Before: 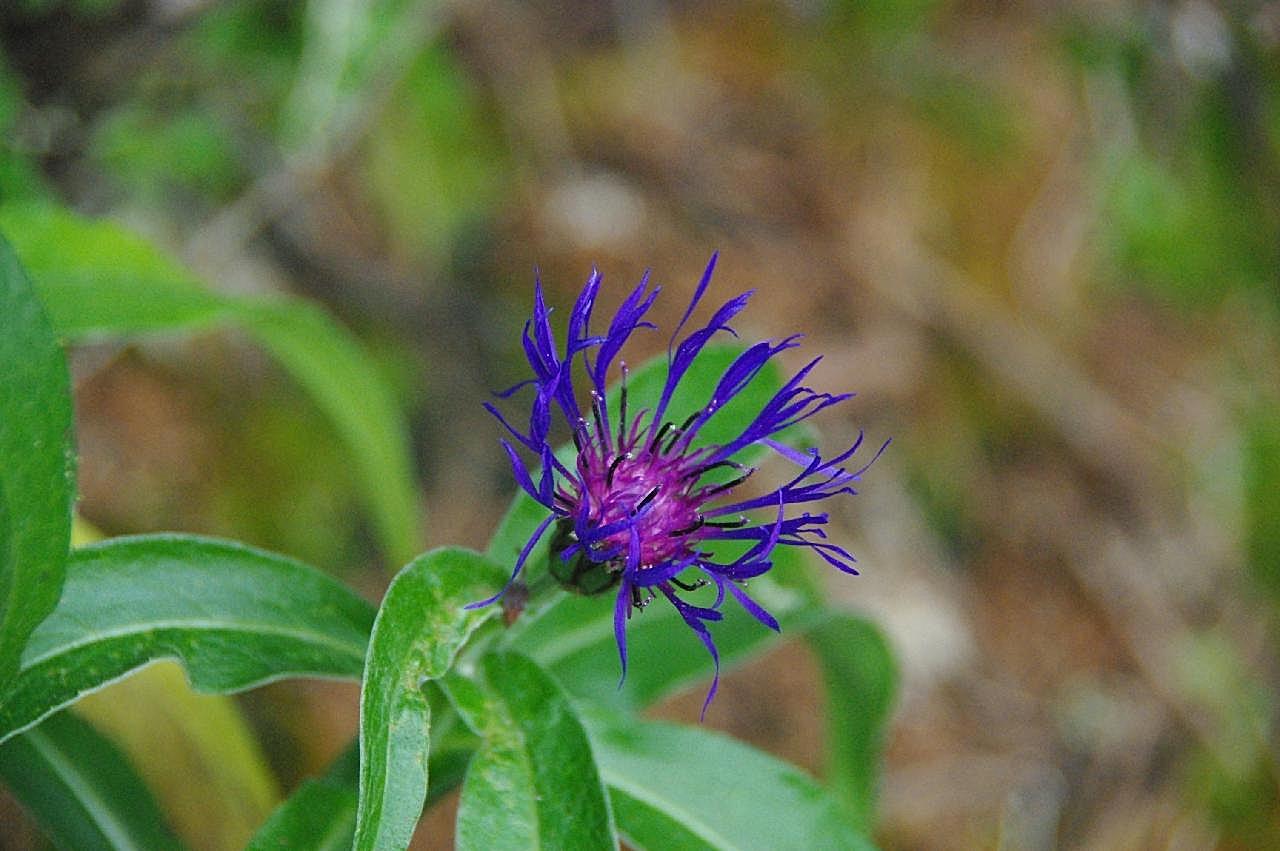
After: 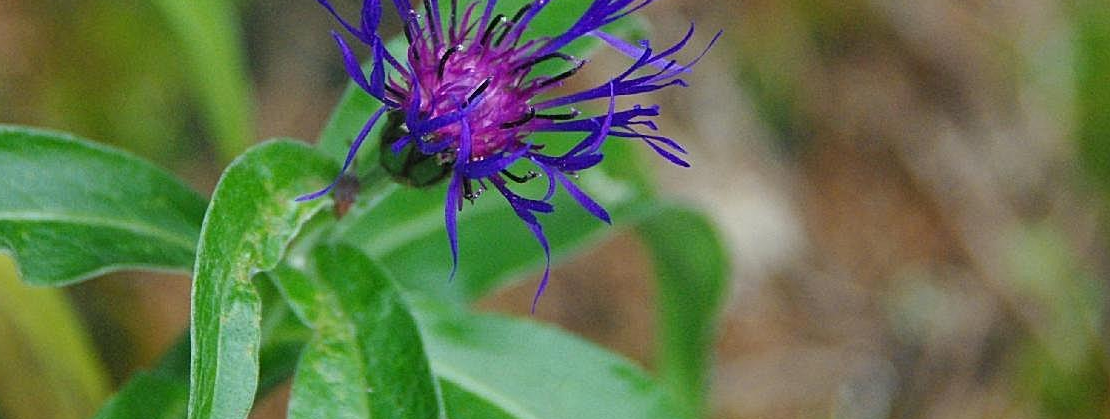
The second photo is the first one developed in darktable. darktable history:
crop and rotate: left 13.272%, top 47.958%, bottom 2.769%
